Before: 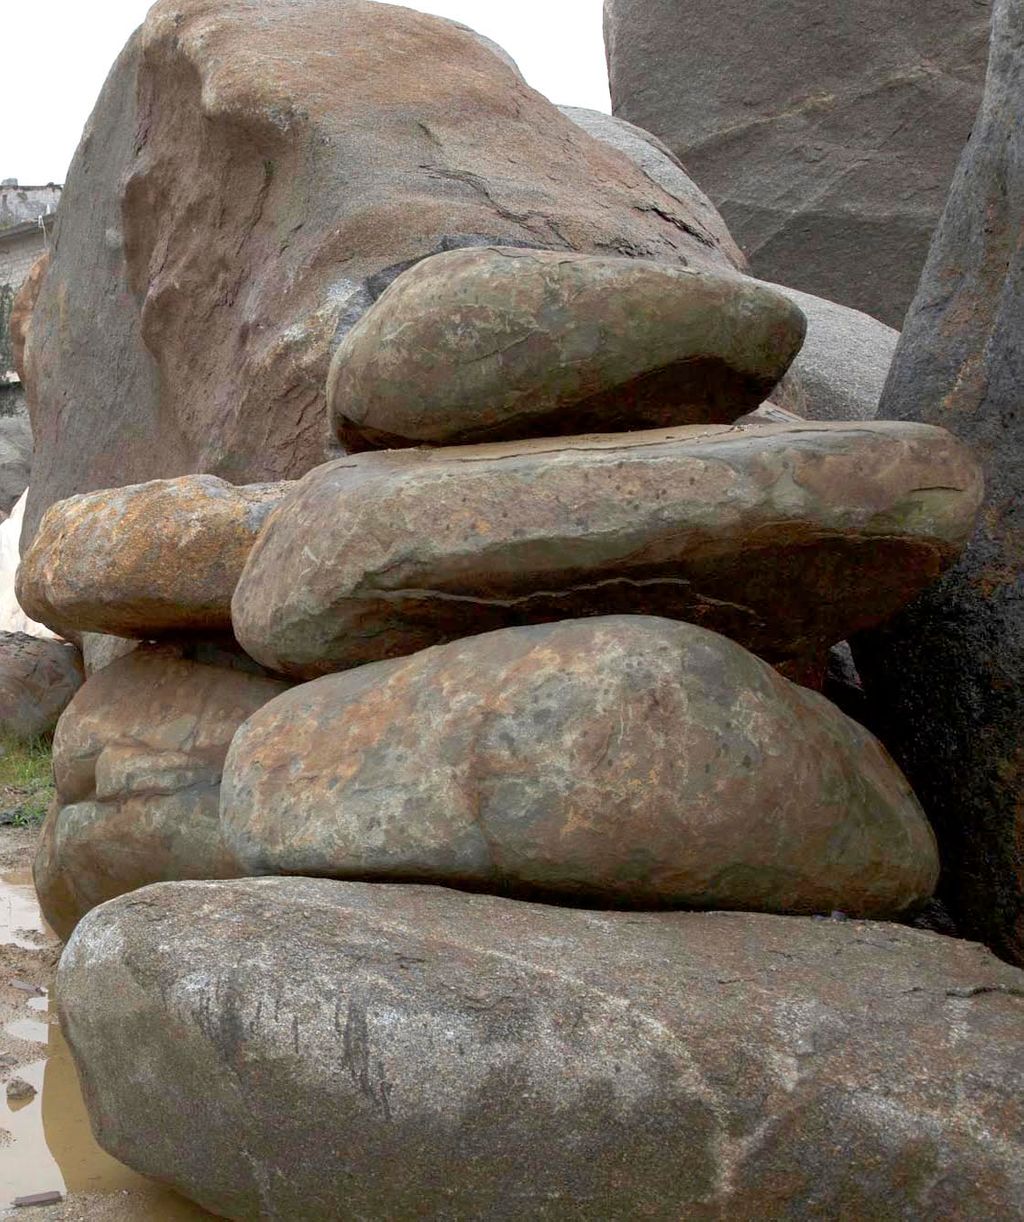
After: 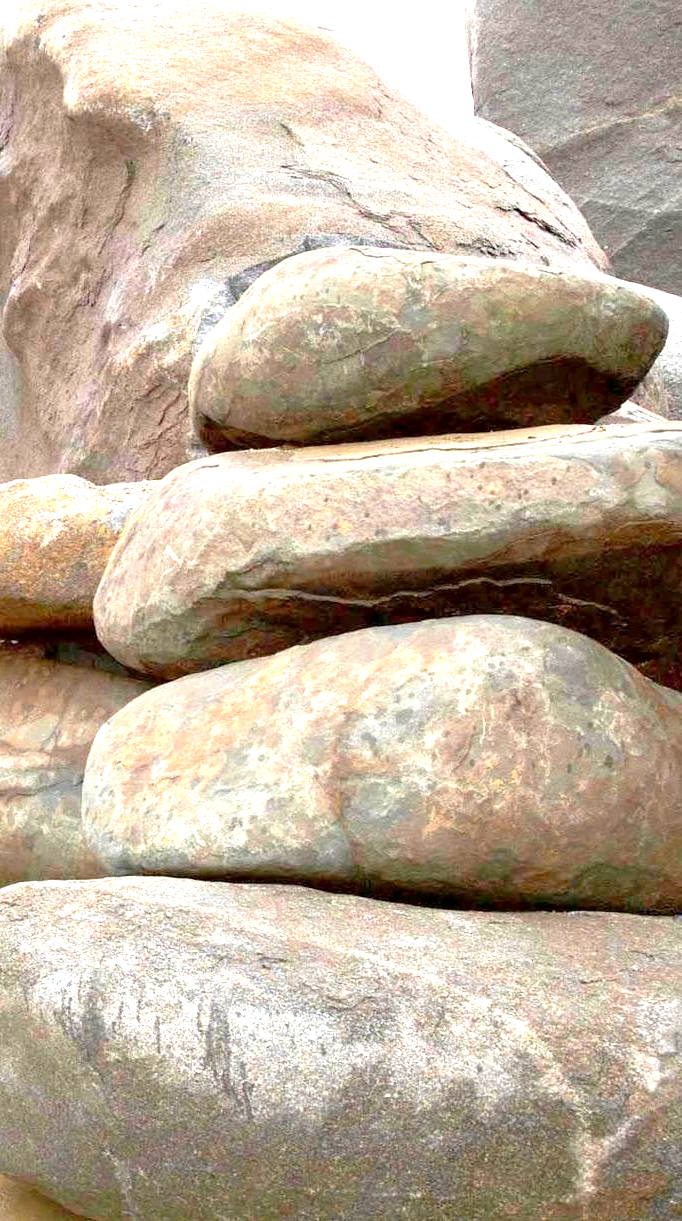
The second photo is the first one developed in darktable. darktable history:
exposure: black level correction 0.001, exposure 1.646 EV, compensate exposure bias true, compensate highlight preservation false
crop and rotate: left 13.537%, right 19.796%
